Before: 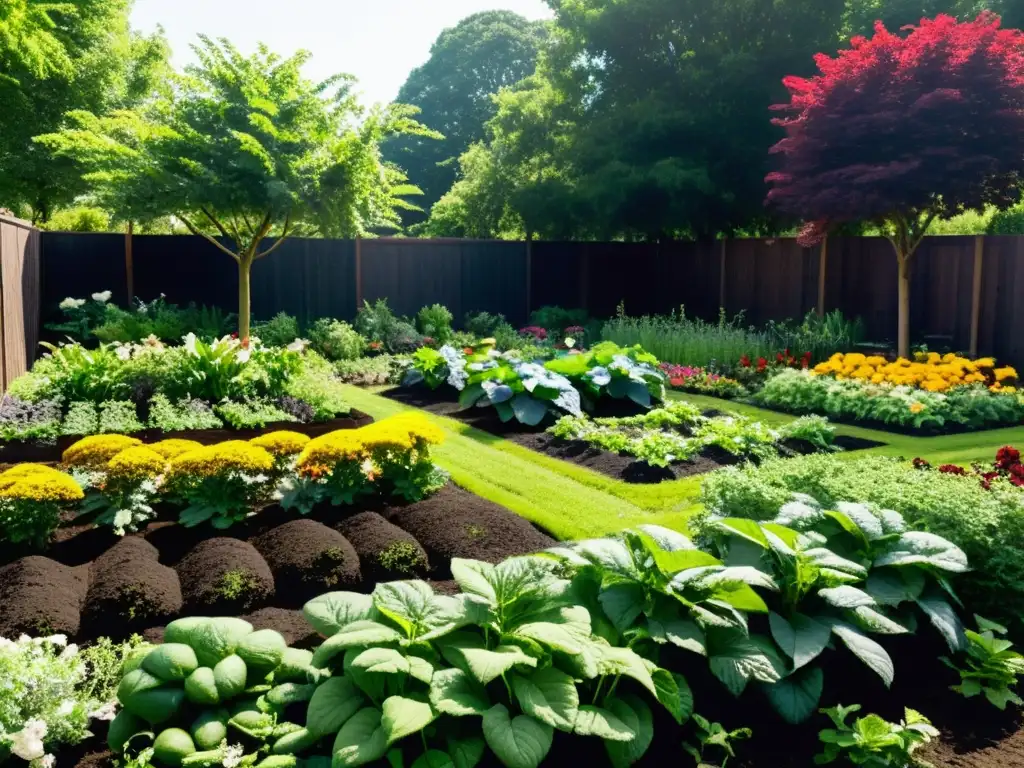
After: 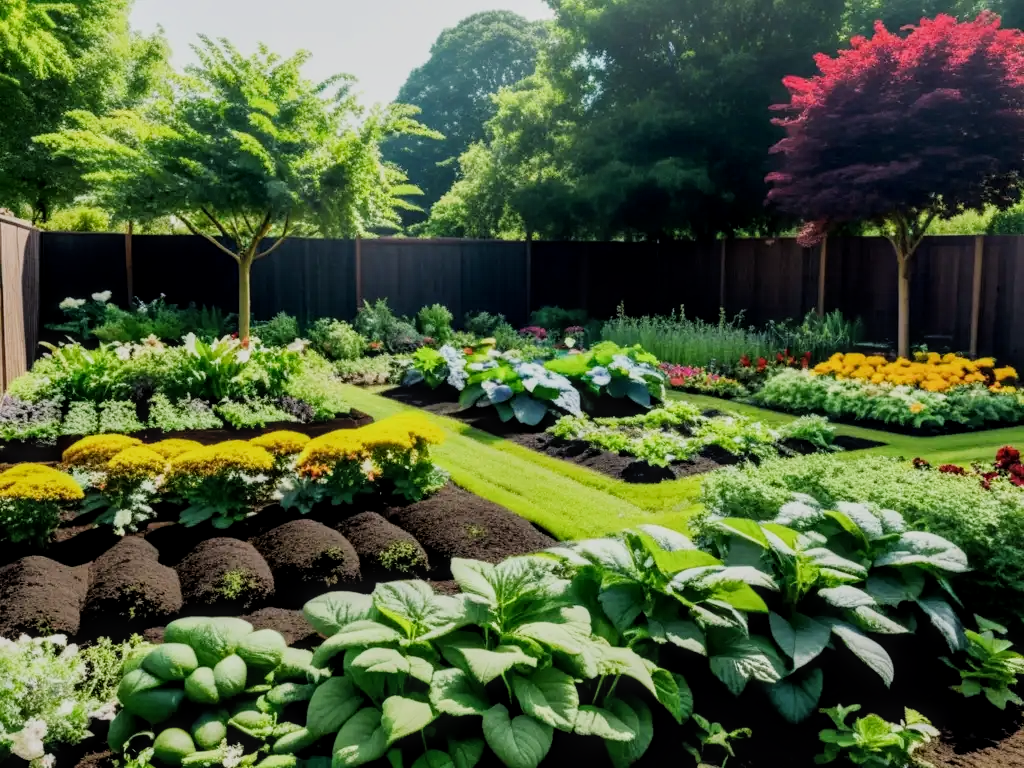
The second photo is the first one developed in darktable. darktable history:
local contrast: on, module defaults
filmic rgb: white relative exposure 3.85 EV, hardness 4.3
